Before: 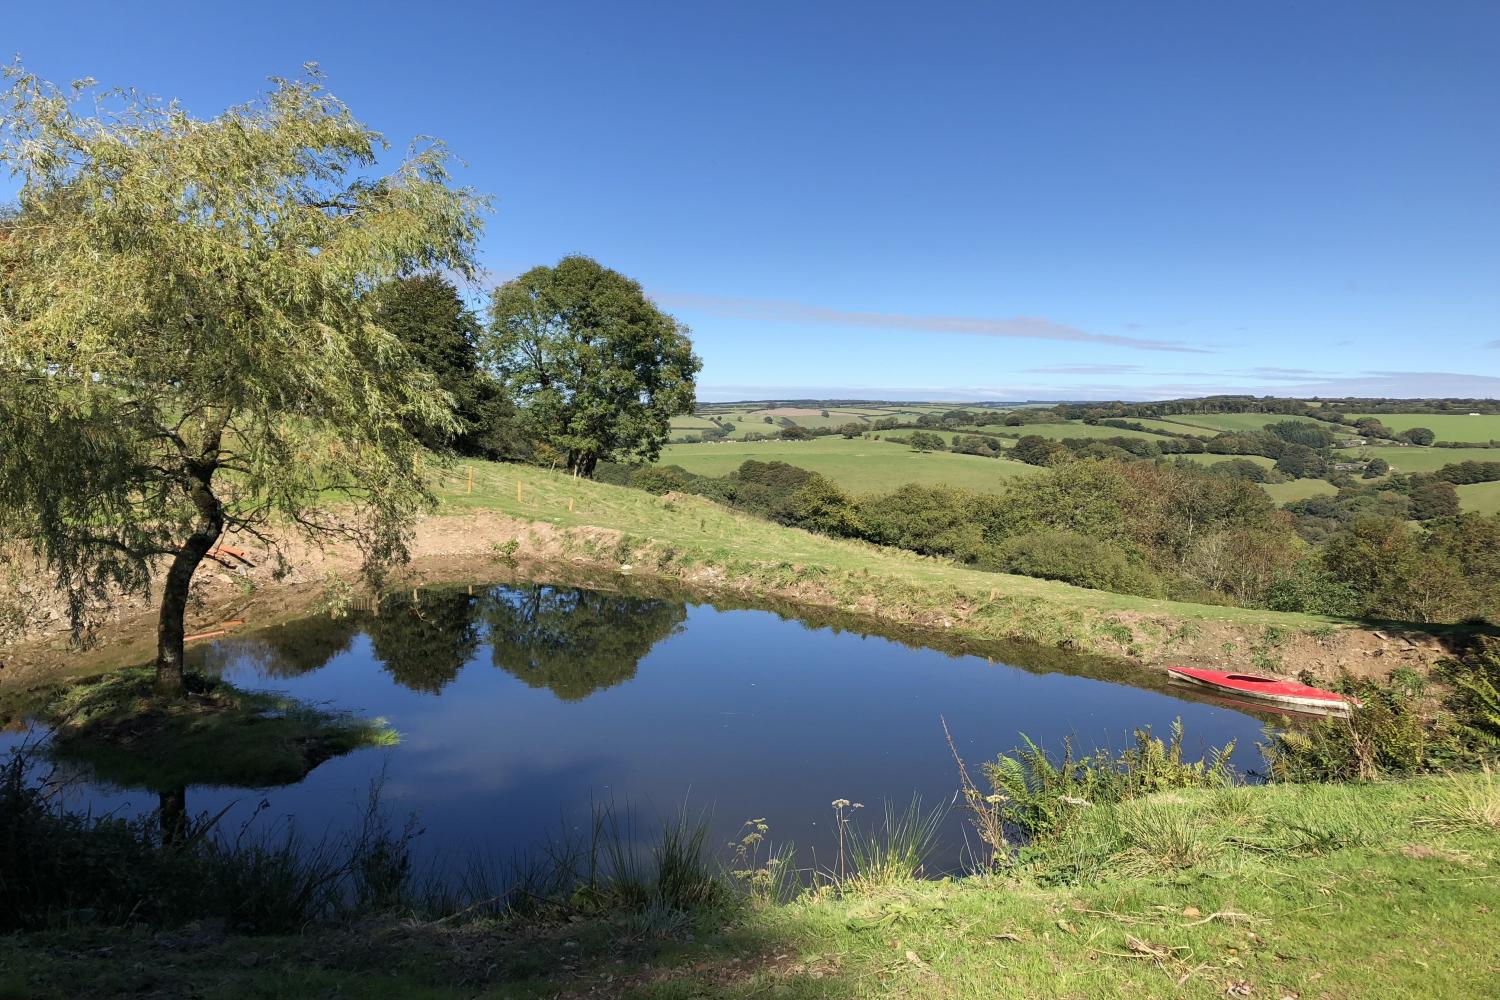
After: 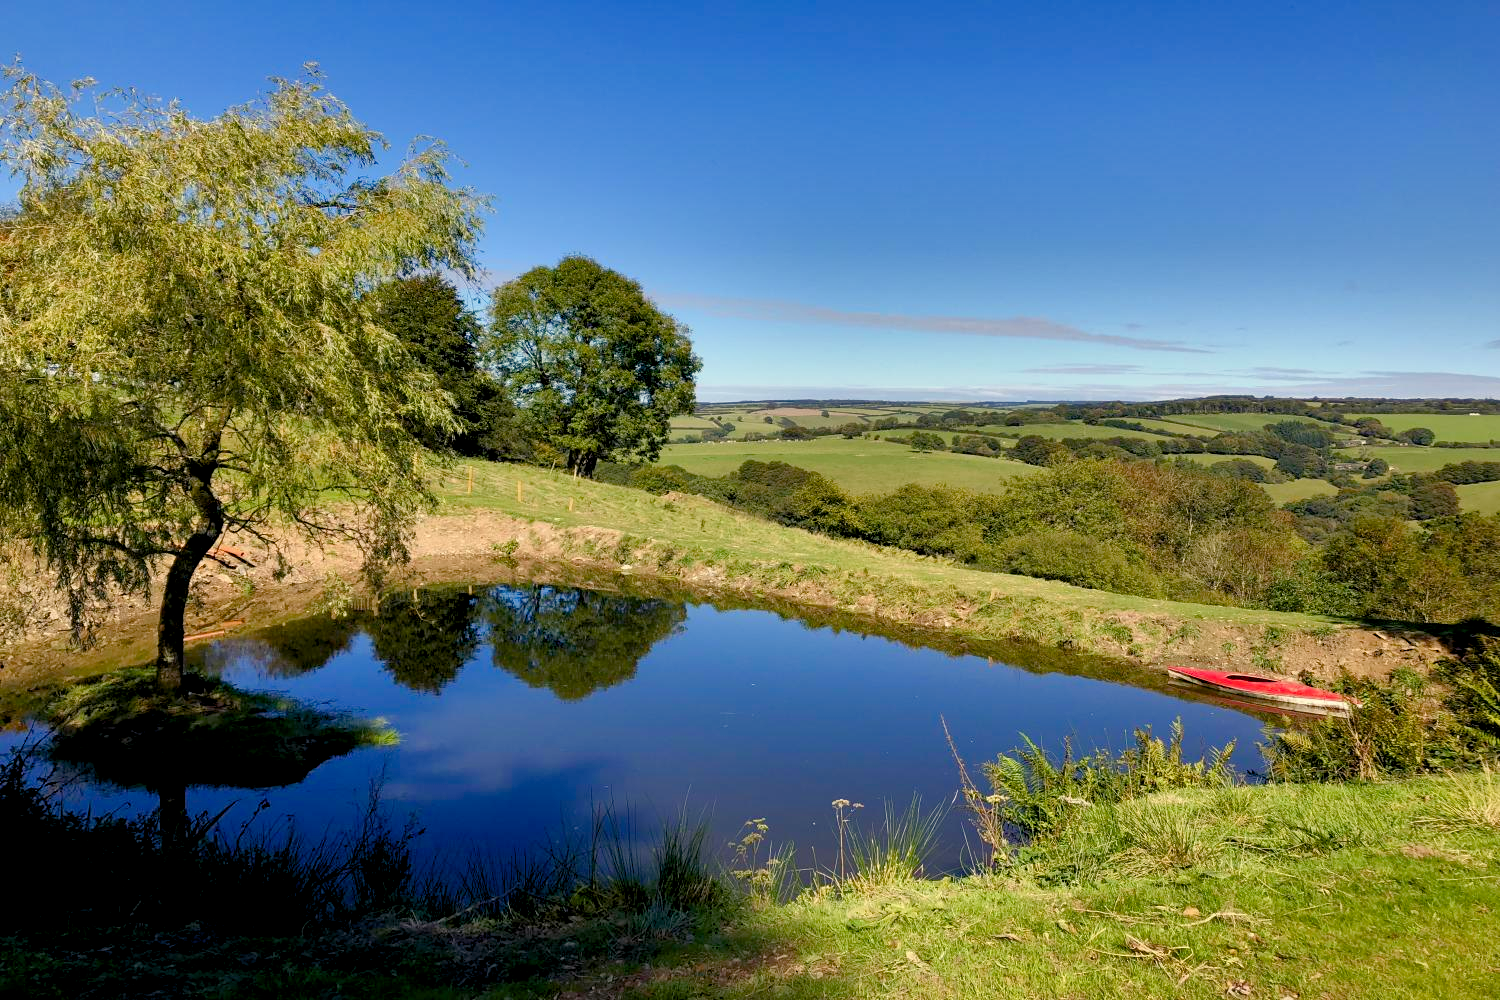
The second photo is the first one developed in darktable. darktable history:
shadows and highlights: shadows 24.5, highlights -78.15, soften with gaussian
color balance rgb: shadows lift › chroma 3%, shadows lift › hue 280.8°, power › hue 330°, highlights gain › chroma 3%, highlights gain › hue 75.6°, global offset › luminance -1%, perceptual saturation grading › global saturation 20%, perceptual saturation grading › highlights -25%, perceptual saturation grading › shadows 50%, global vibrance 20%
